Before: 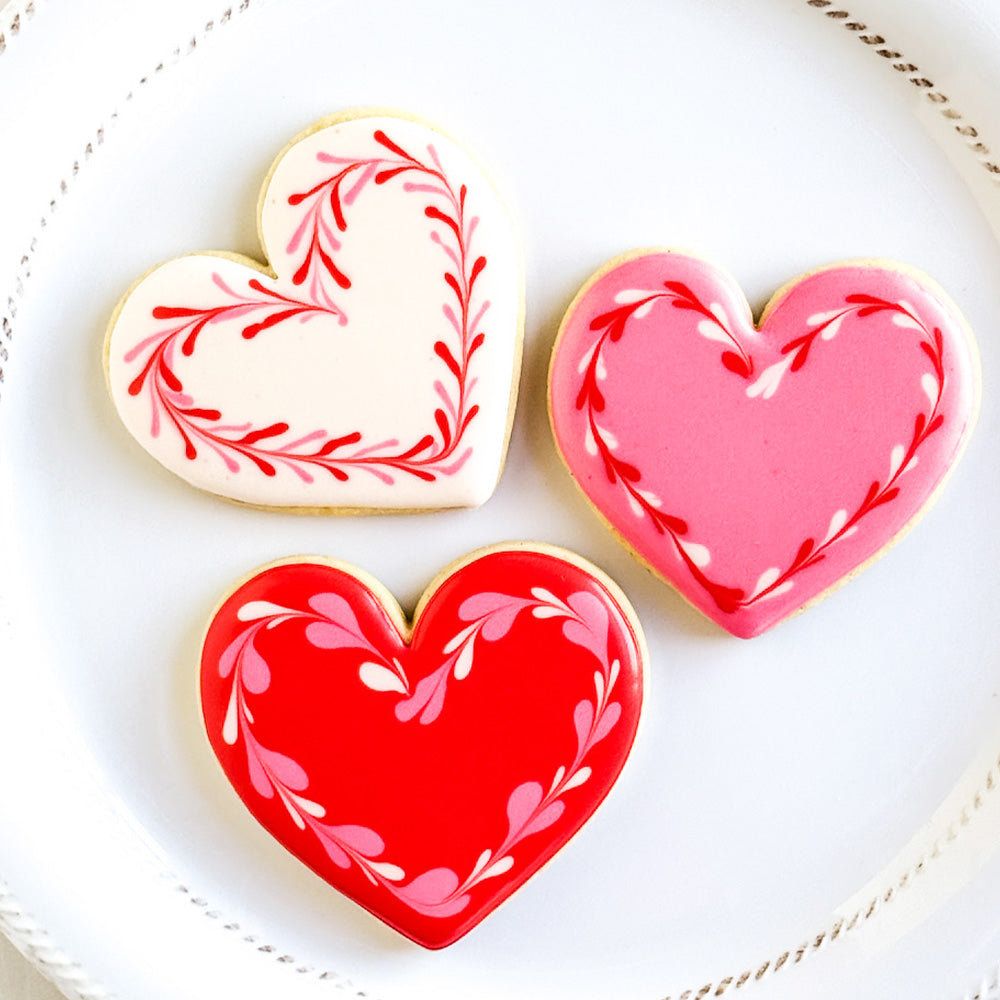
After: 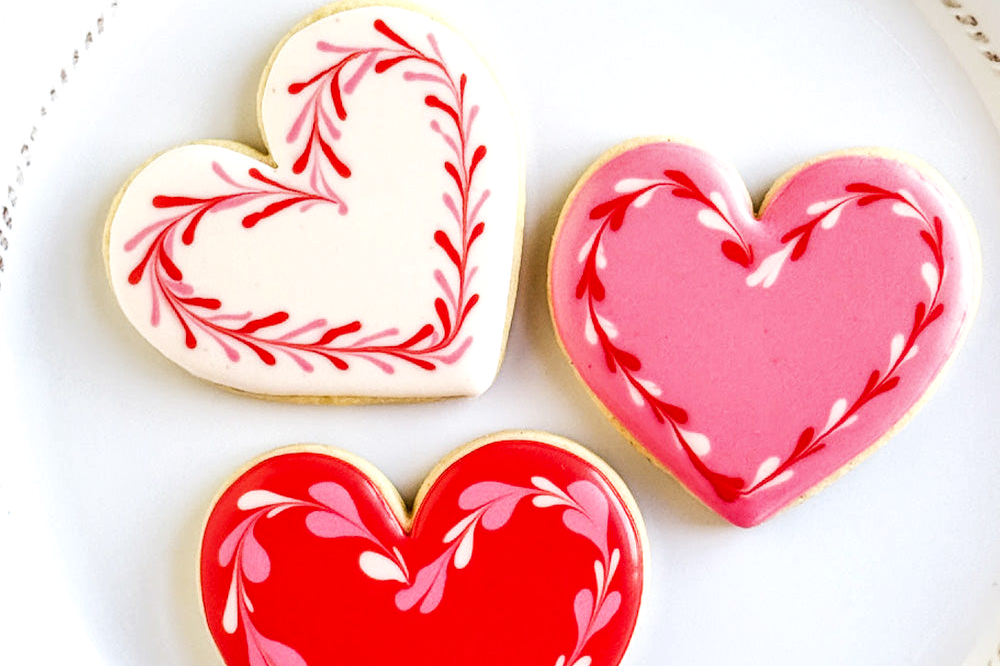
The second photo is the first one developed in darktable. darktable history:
crop: top 11.166%, bottom 22.168%
contrast equalizer: y [[0.5 ×6], [0.5 ×6], [0.5, 0.5, 0.501, 0.545, 0.707, 0.863], [0 ×6], [0 ×6]]
local contrast: on, module defaults
